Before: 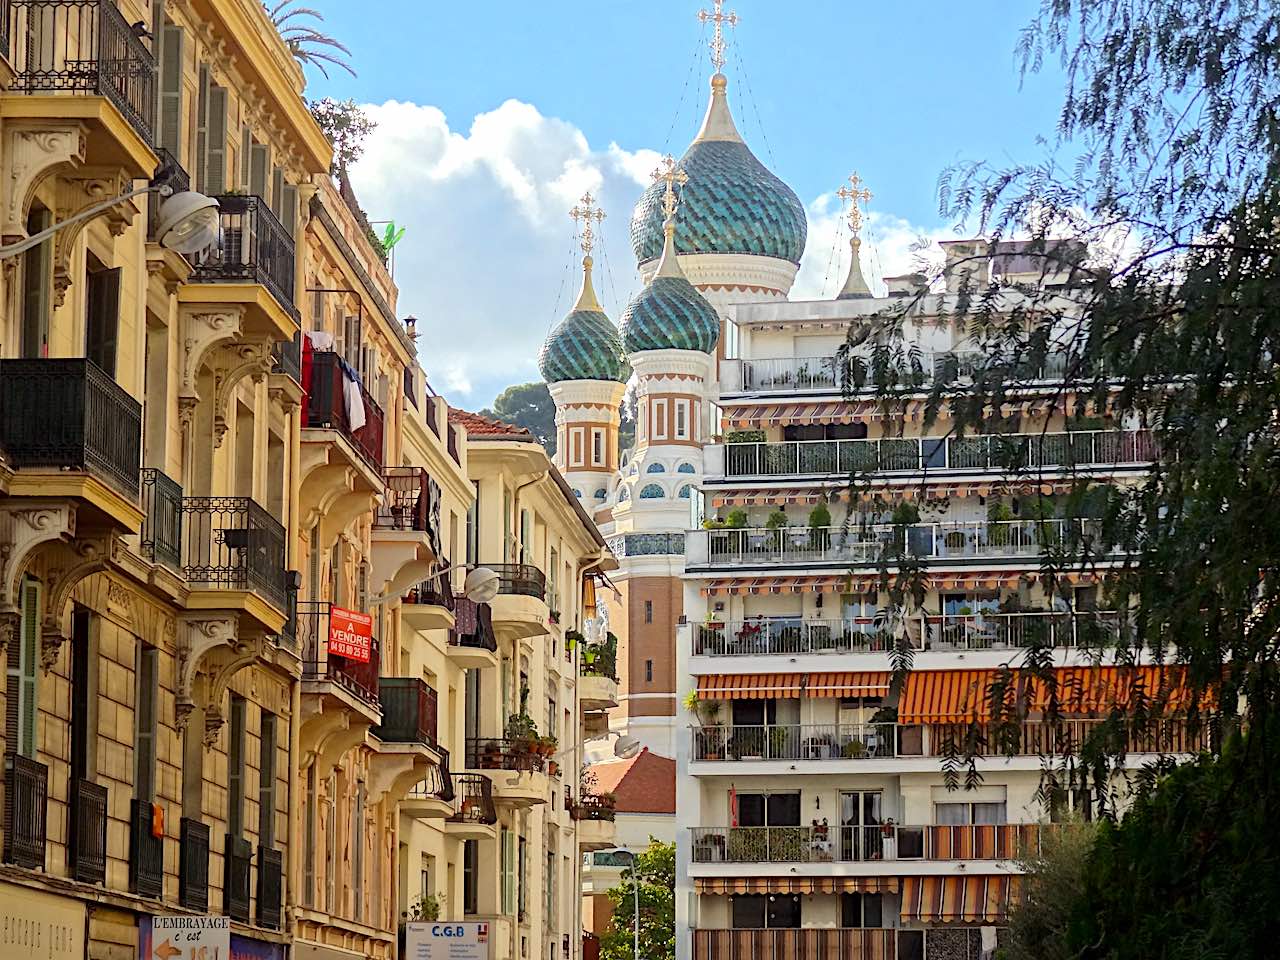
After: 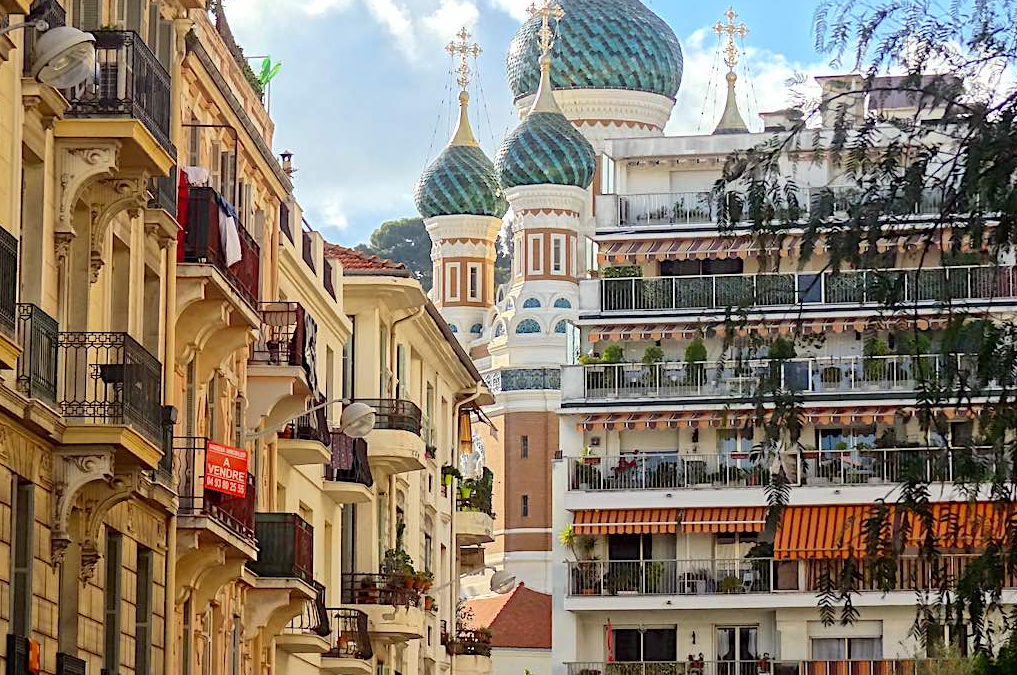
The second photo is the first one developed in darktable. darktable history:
crop: left 9.708%, top 17.229%, right 10.812%, bottom 12.392%
